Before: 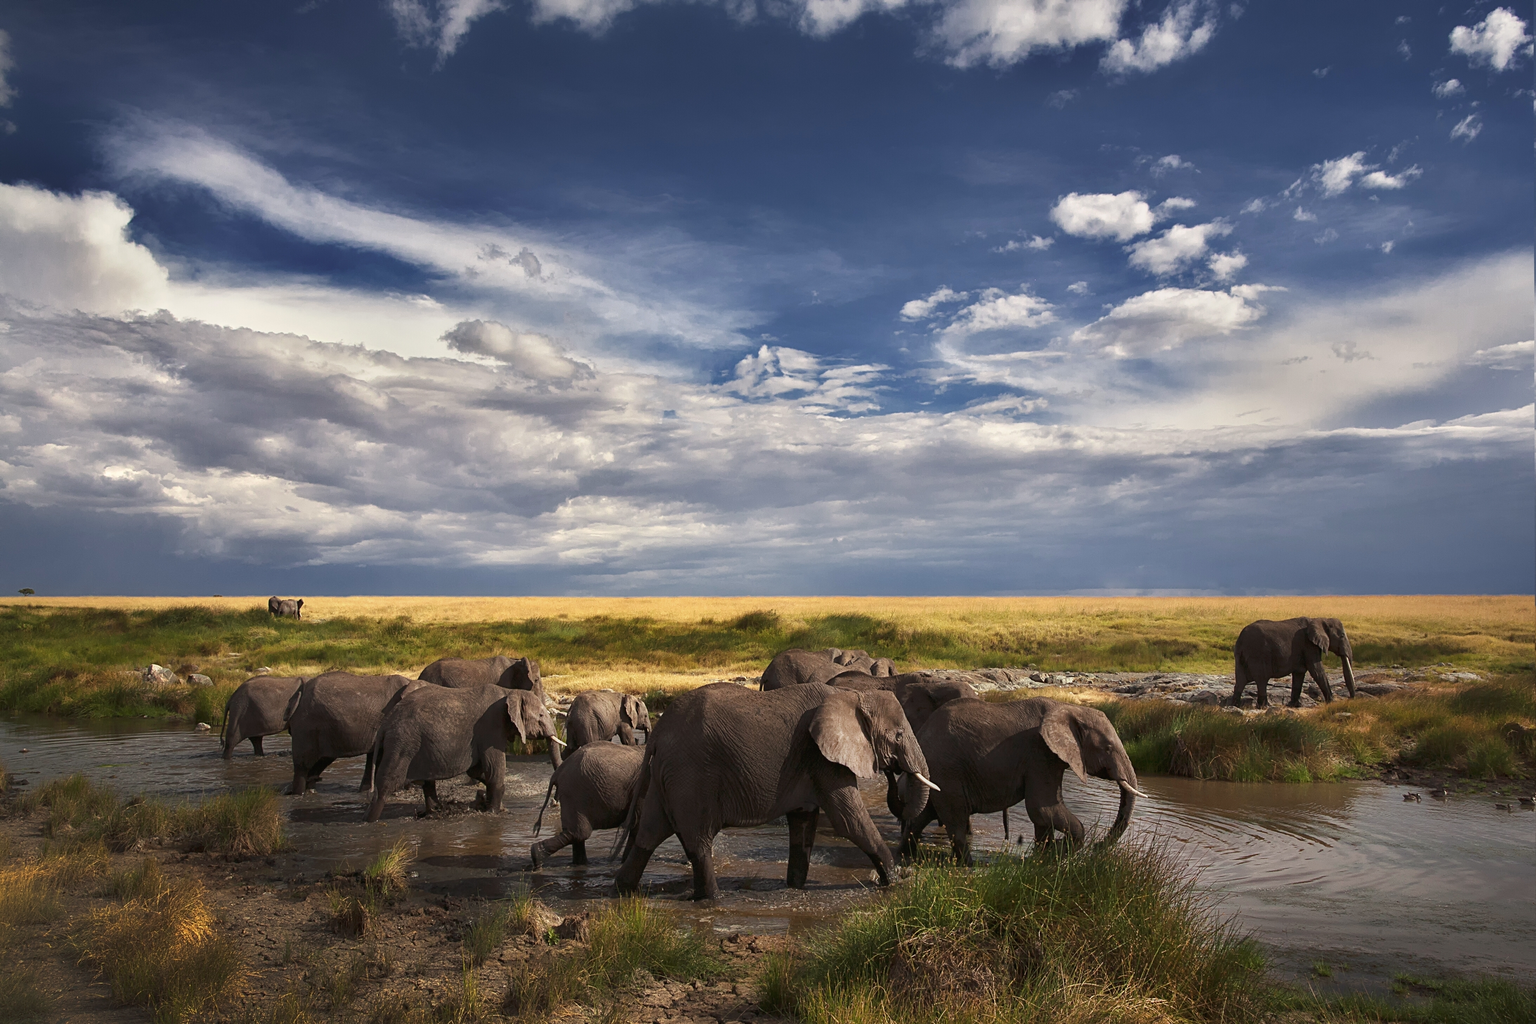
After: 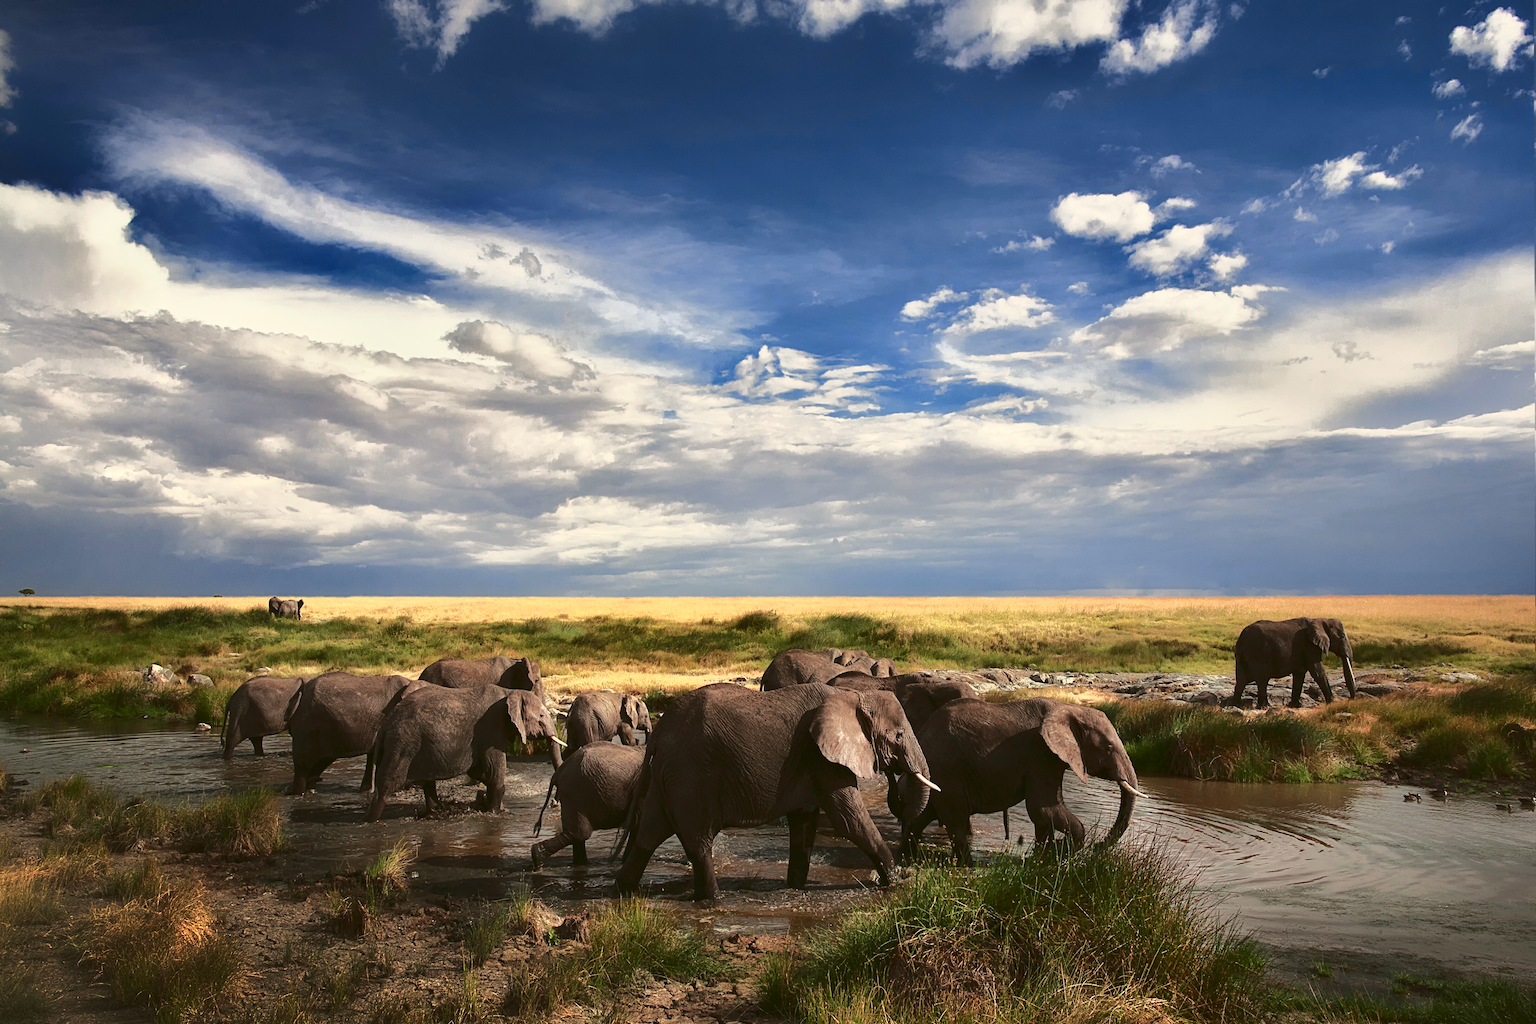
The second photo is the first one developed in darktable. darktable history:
tone curve: curves: ch0 [(0, 0.039) (0.194, 0.159) (0.469, 0.544) (0.693, 0.77) (0.751, 0.871) (1, 1)]; ch1 [(0, 0) (0.508, 0.506) (0.547, 0.563) (0.592, 0.631) (0.715, 0.706) (1, 1)]; ch2 [(0, 0) (0.243, 0.175) (0.362, 0.301) (0.492, 0.515) (0.544, 0.557) (0.595, 0.612) (0.631, 0.641) (1, 1)], color space Lab, independent channels, preserve colors none
